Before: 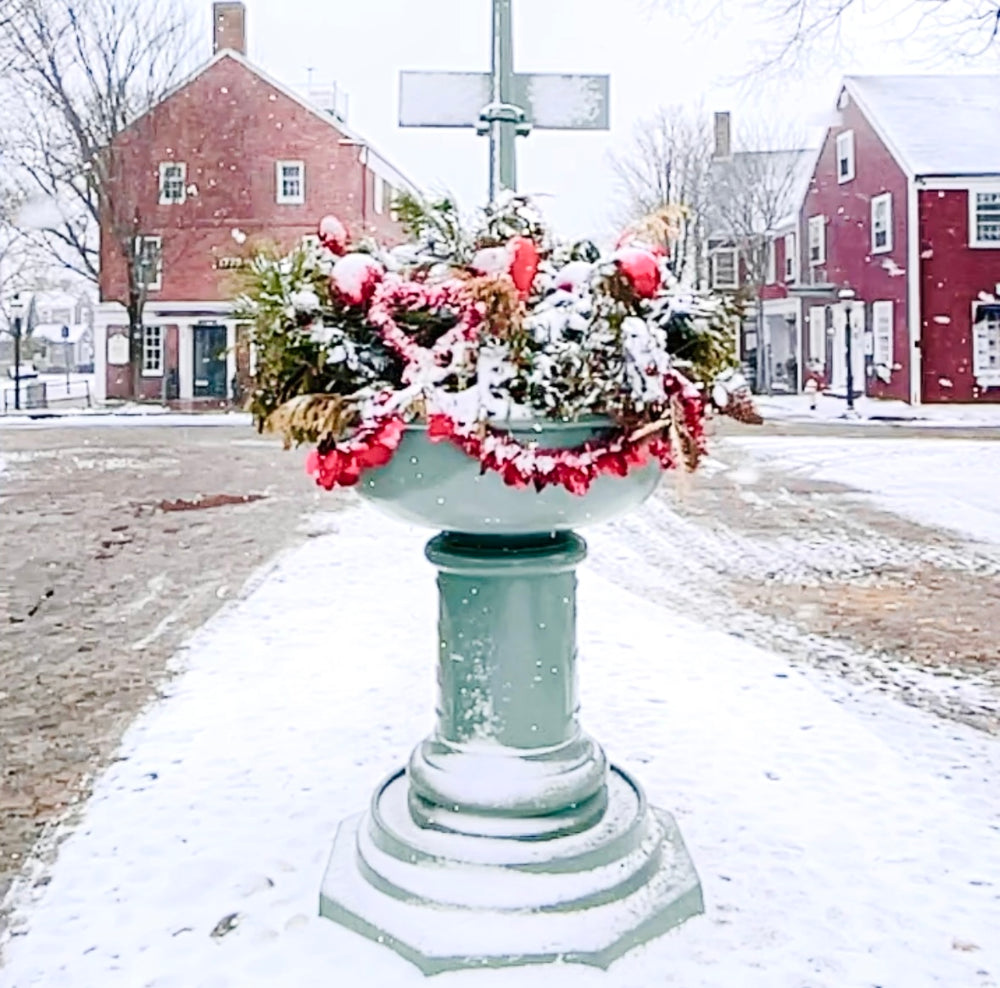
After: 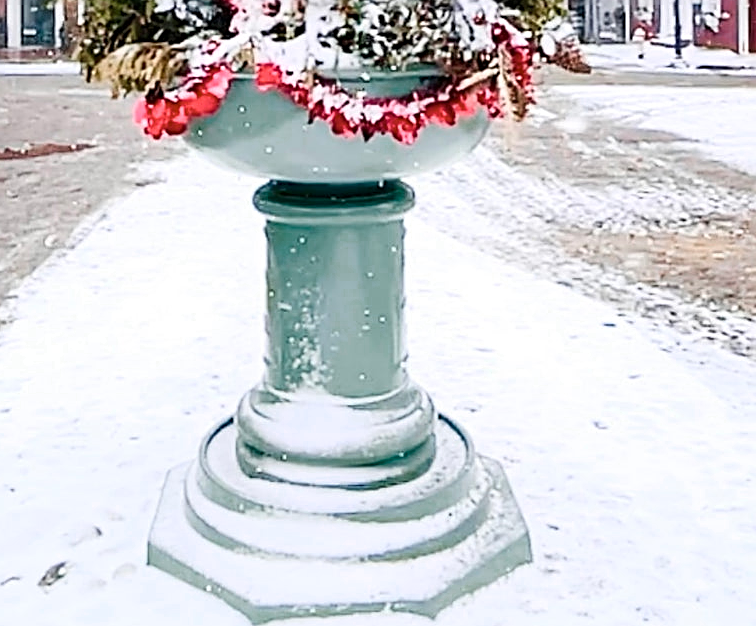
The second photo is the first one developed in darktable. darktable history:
color zones: curves: ch0 [(0, 0.558) (0.143, 0.548) (0.286, 0.447) (0.429, 0.259) (0.571, 0.5) (0.714, 0.5) (0.857, 0.593) (1, 0.558)]; ch1 [(0, 0.543) (0.01, 0.544) (0.12, 0.492) (0.248, 0.458) (0.5, 0.534) (0.748, 0.5) (0.99, 0.469) (1, 0.543)]; ch2 [(0, 0.507) (0.143, 0.522) (0.286, 0.505) (0.429, 0.5) (0.571, 0.5) (0.714, 0.5) (0.857, 0.5) (1, 0.507)]
exposure: compensate exposure bias true, compensate highlight preservation false
crop and rotate: left 17.256%, top 35.602%, right 7.051%, bottom 0.961%
sharpen: on, module defaults
